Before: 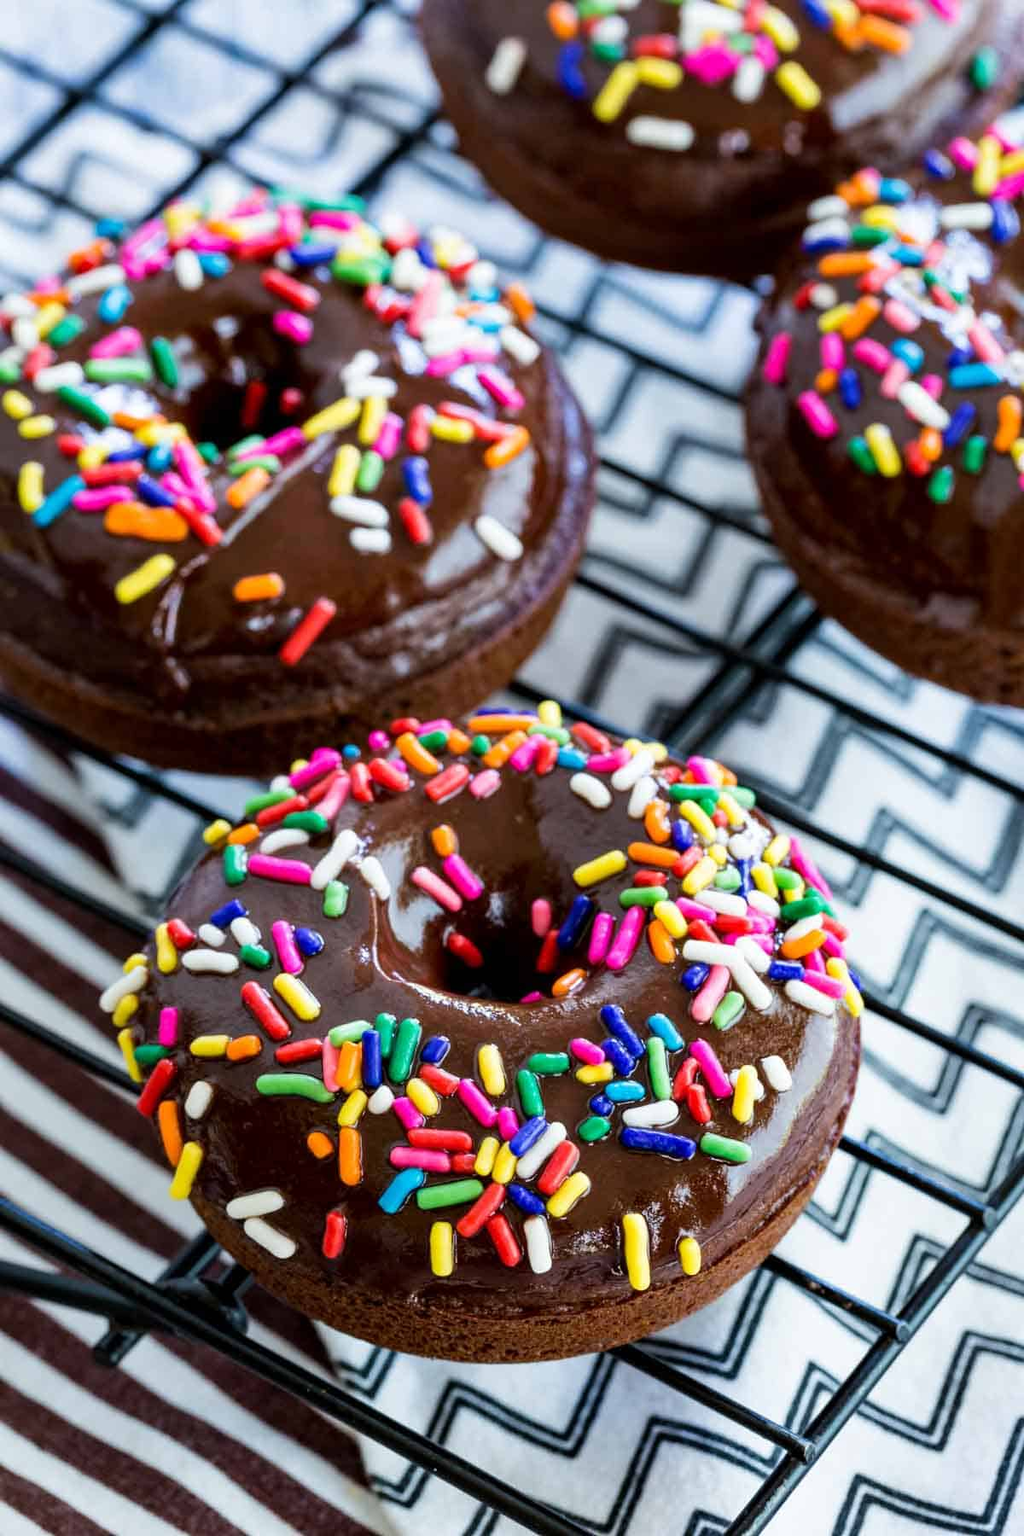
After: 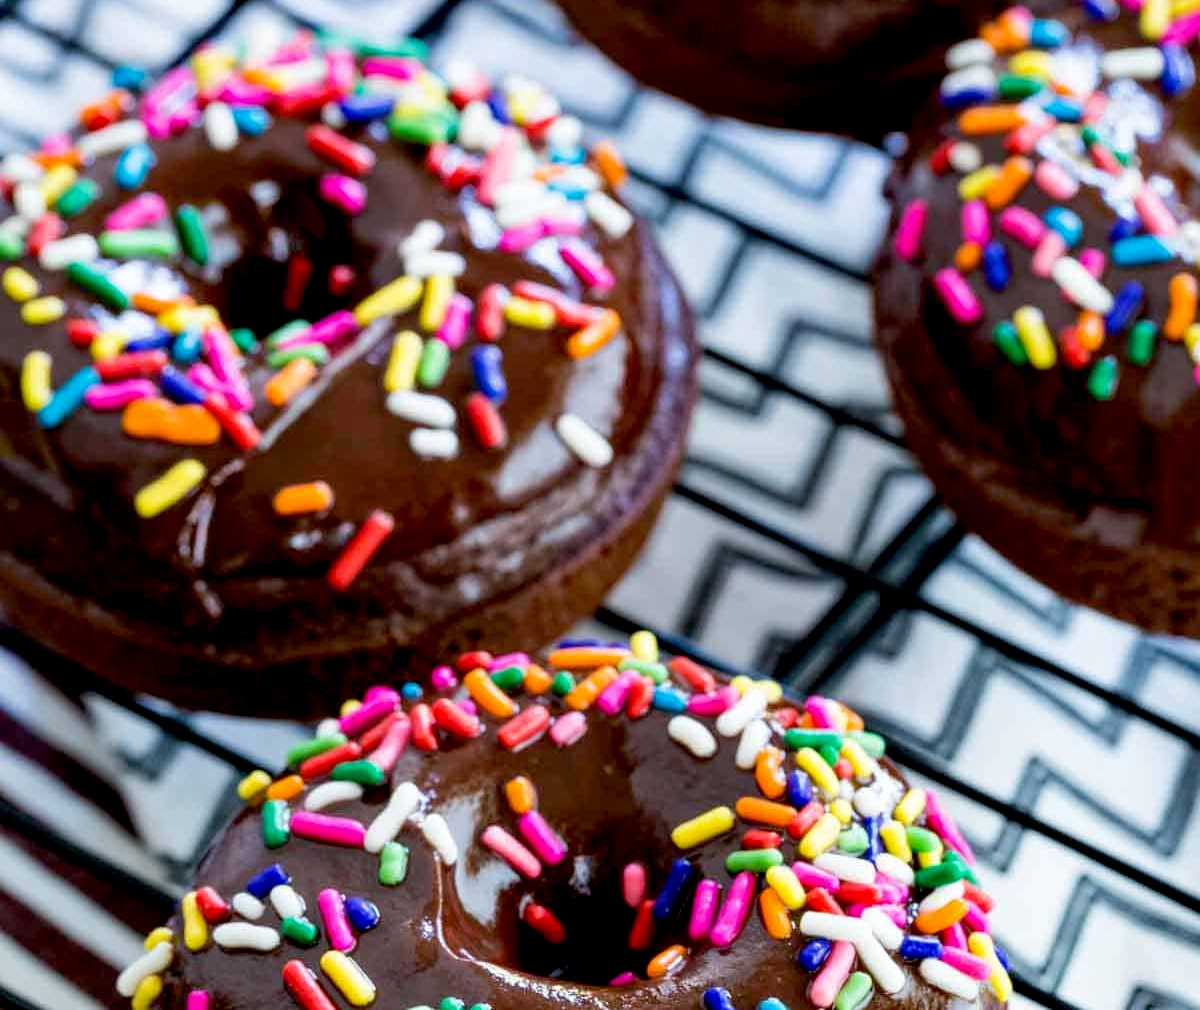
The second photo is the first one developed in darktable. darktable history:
crop and rotate: top 10.605%, bottom 33.274%
exposure: black level correction 0.01, exposure 0.014 EV, compensate highlight preservation false
